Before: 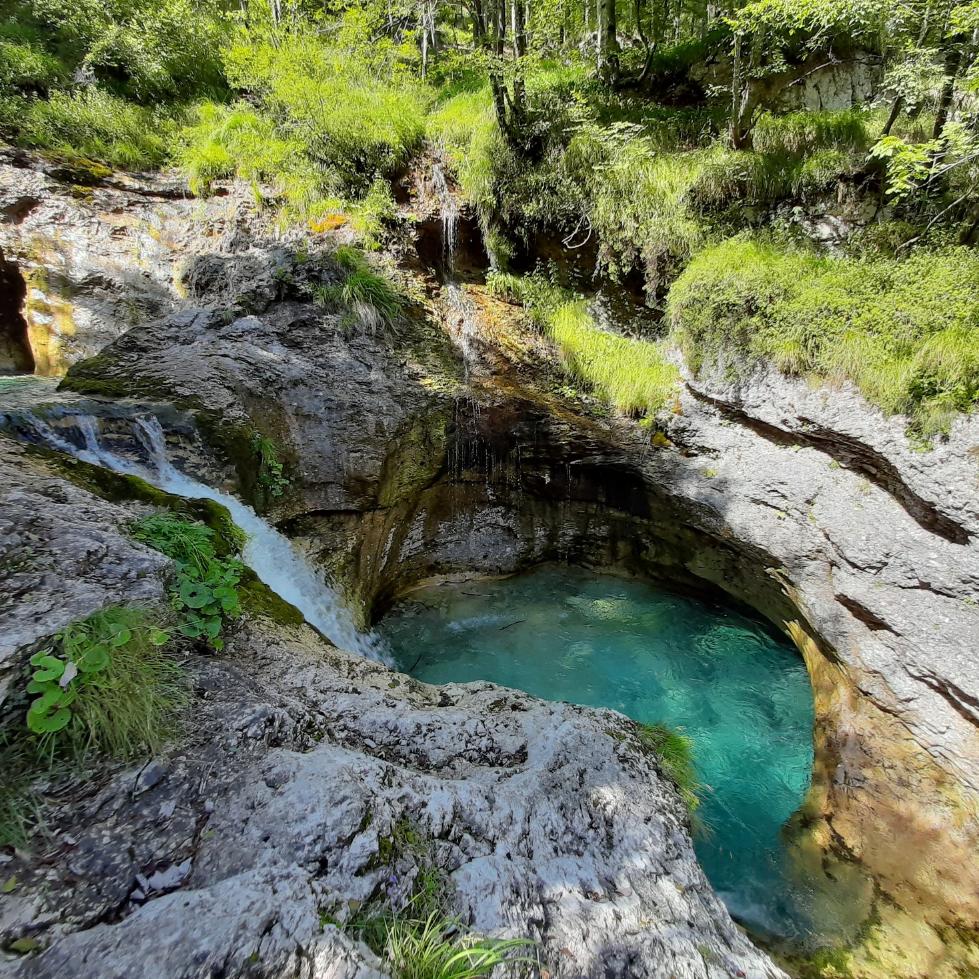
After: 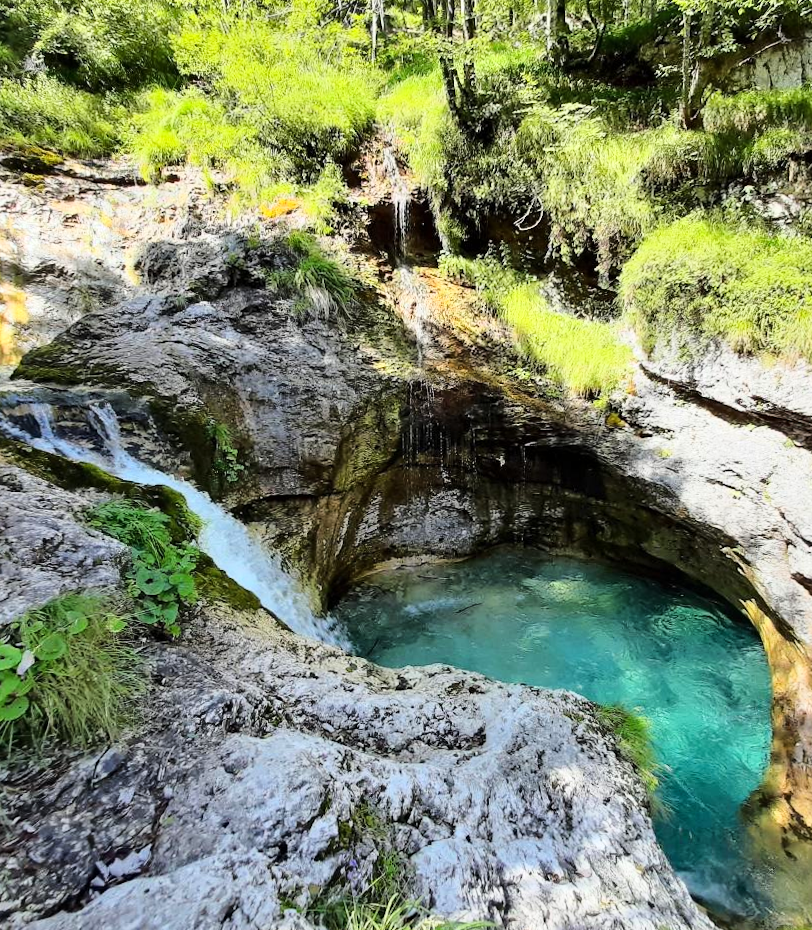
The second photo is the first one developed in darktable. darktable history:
shadows and highlights: low approximation 0.01, soften with gaussian
base curve: curves: ch0 [(0, 0) (0.028, 0.03) (0.121, 0.232) (0.46, 0.748) (0.859, 0.968) (1, 1)]
crop and rotate: angle 0.716°, left 4.099%, top 1.194%, right 11.879%, bottom 2.529%
color correction: highlights b* 0.013, saturation 0.985
